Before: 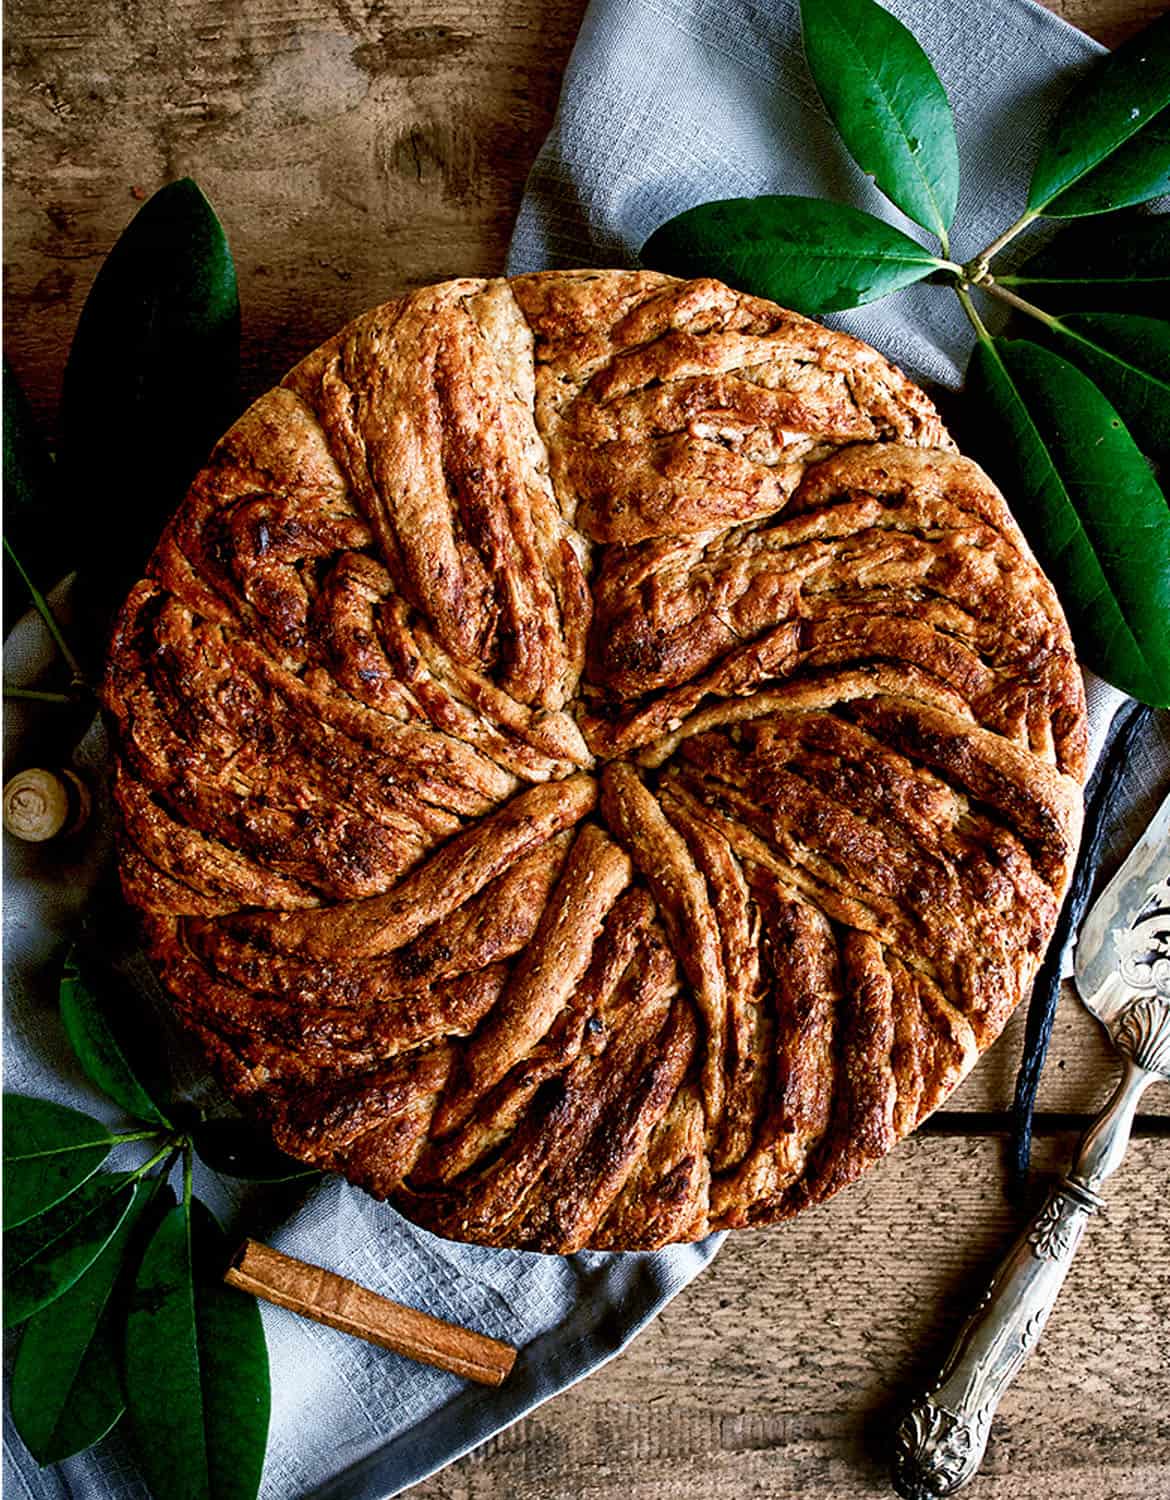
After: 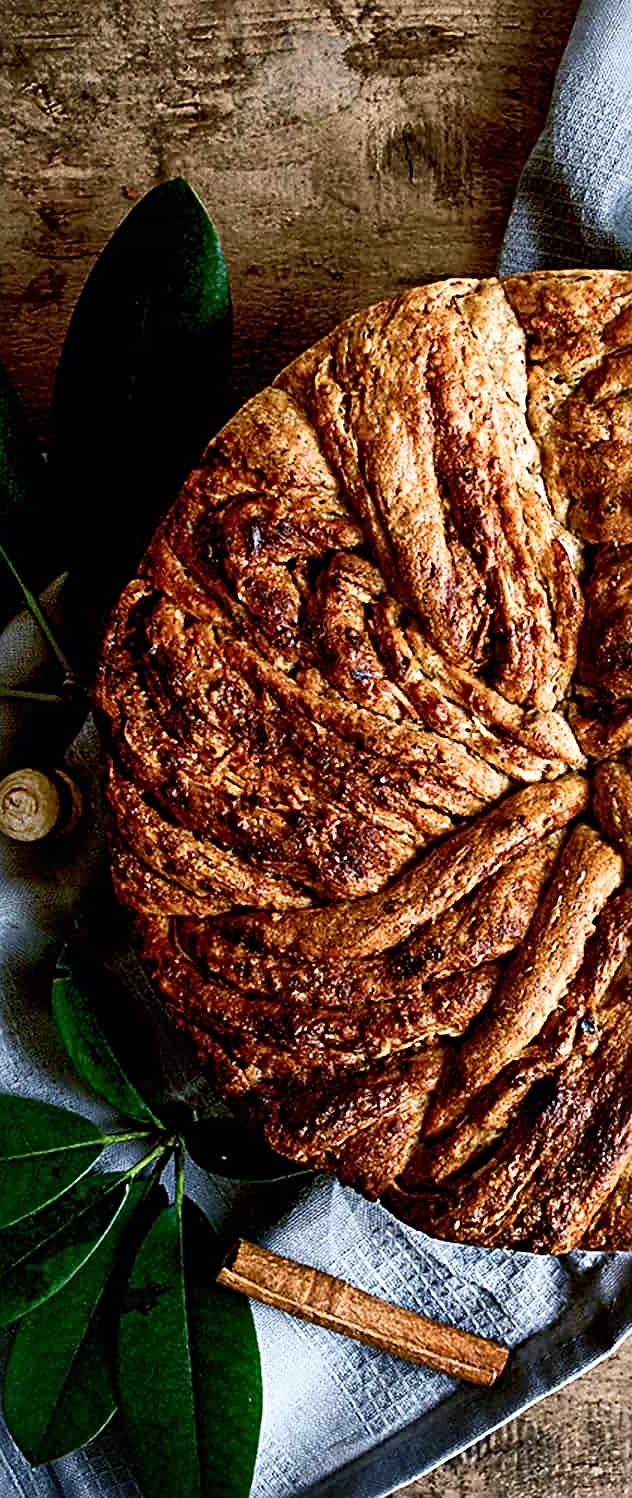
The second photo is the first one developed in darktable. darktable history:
contrast brightness saturation: contrast 0.147, brightness 0.053
sharpen: radius 3.993
crop: left 0.684%, right 45.235%, bottom 0.089%
